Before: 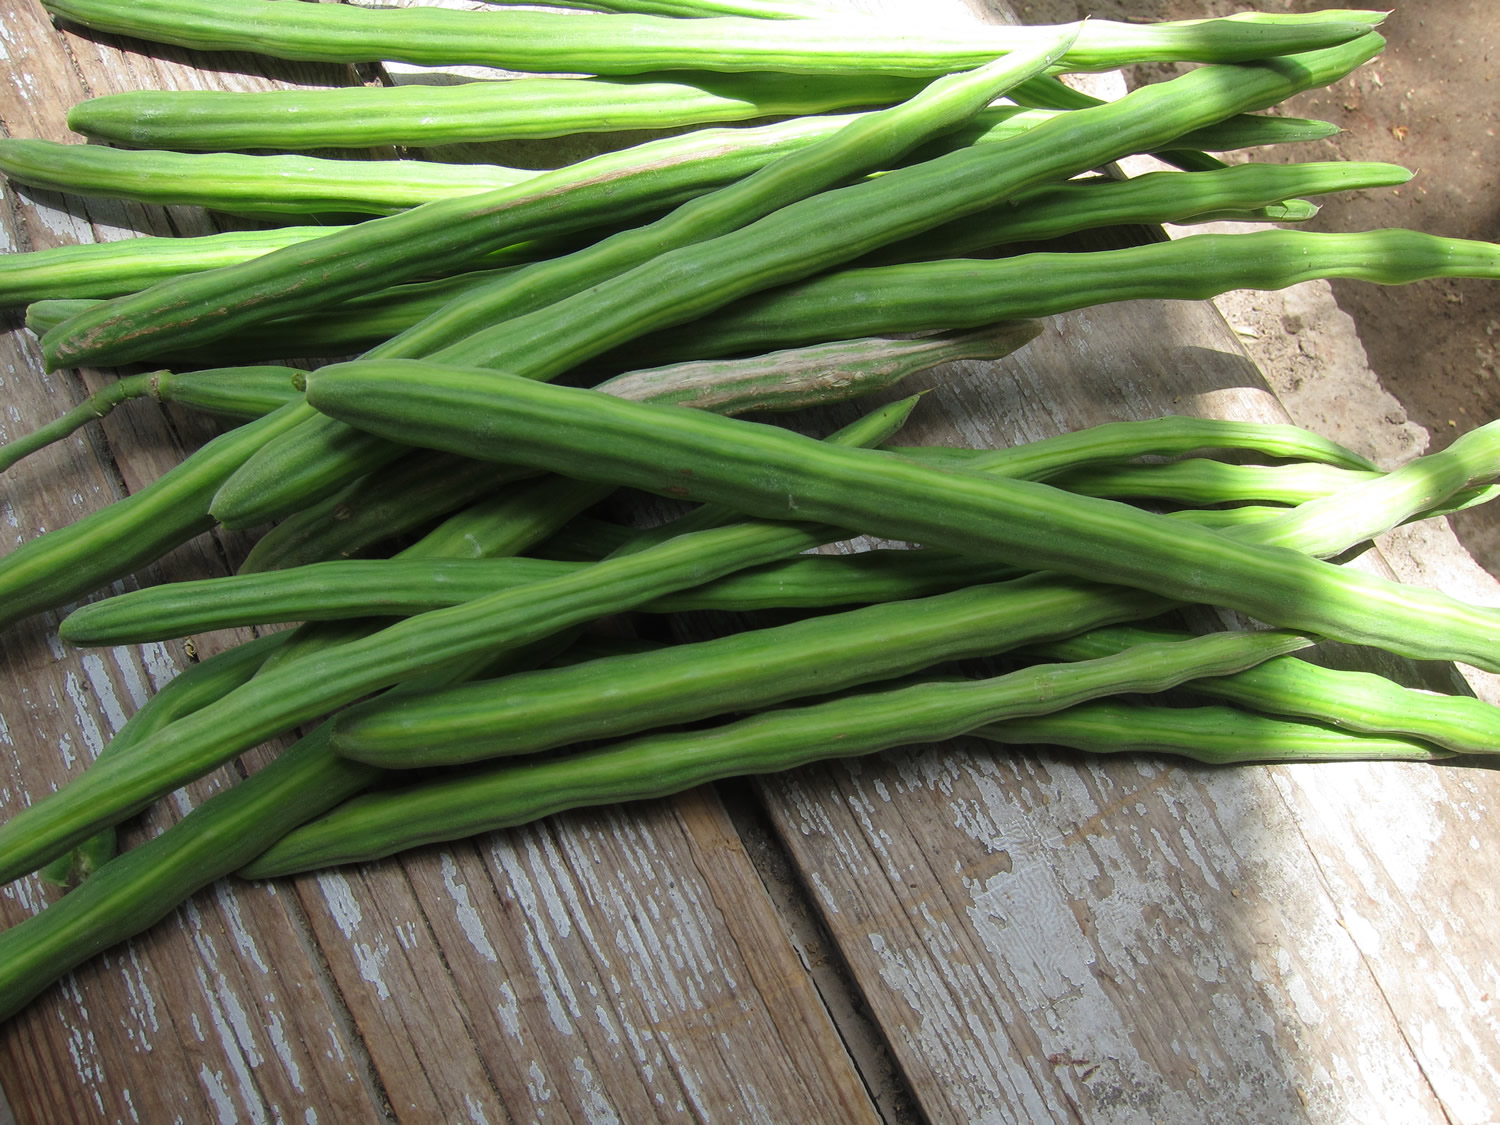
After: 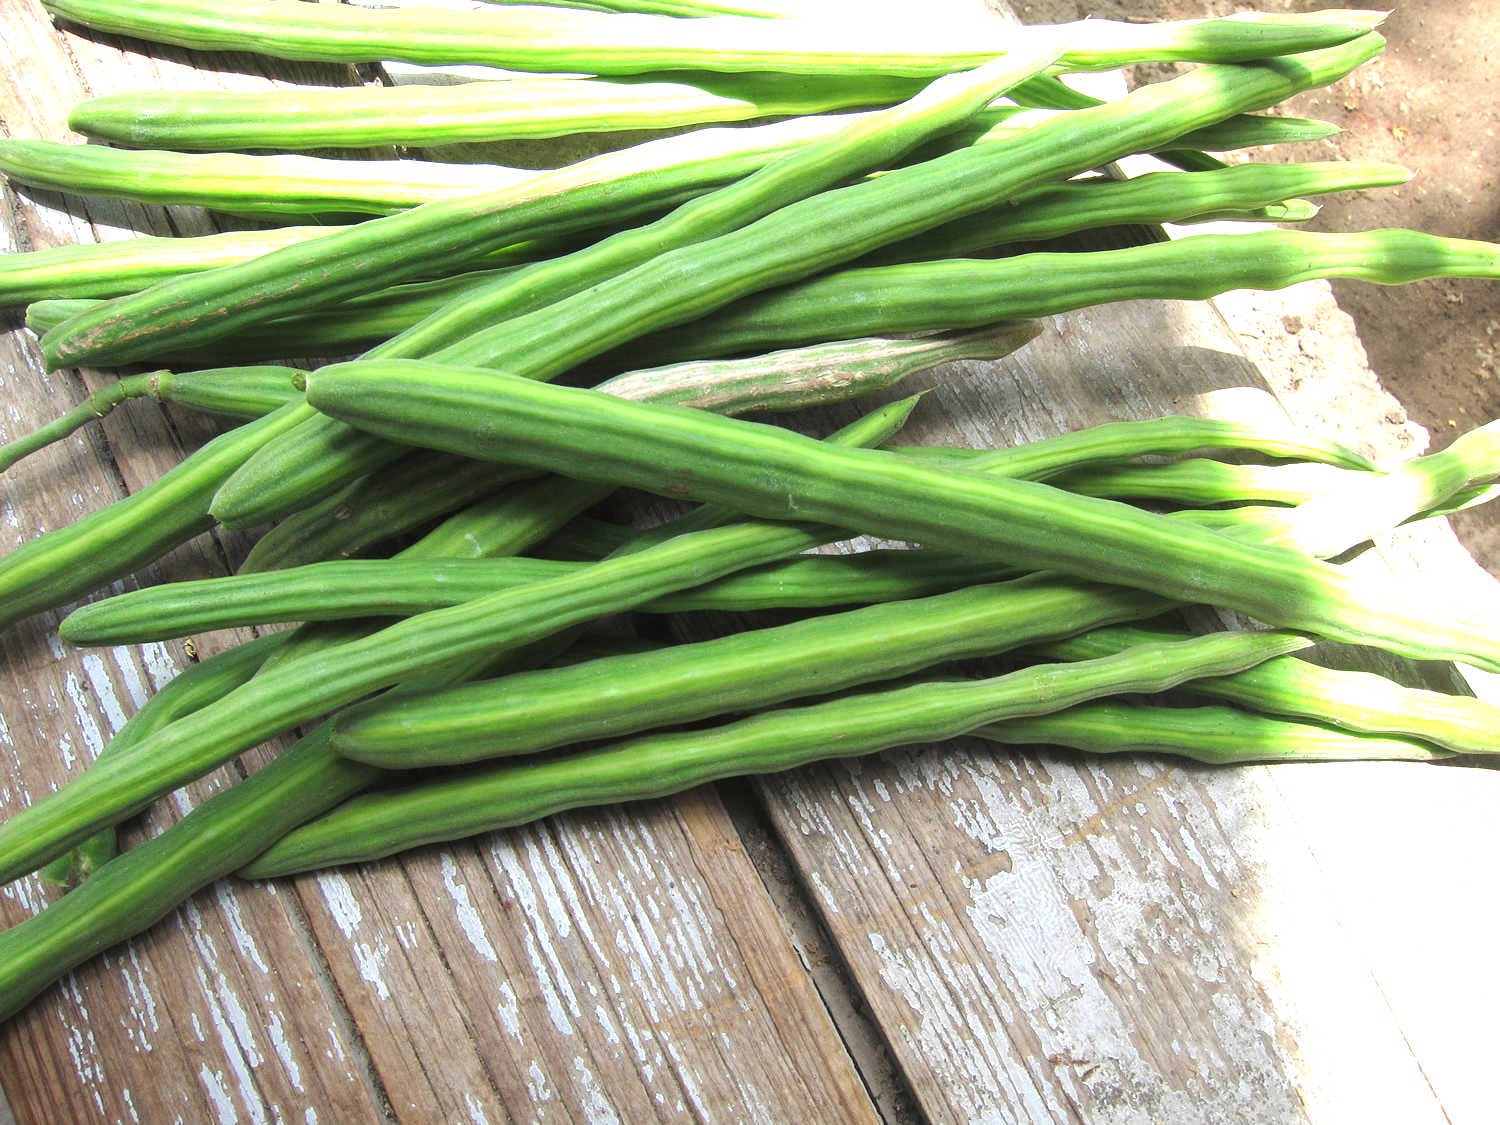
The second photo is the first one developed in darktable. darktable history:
exposure: black level correction 0, exposure 1.2 EV, compensate exposure bias true, compensate highlight preservation false
grain: coarseness 0.09 ISO, strength 10%
